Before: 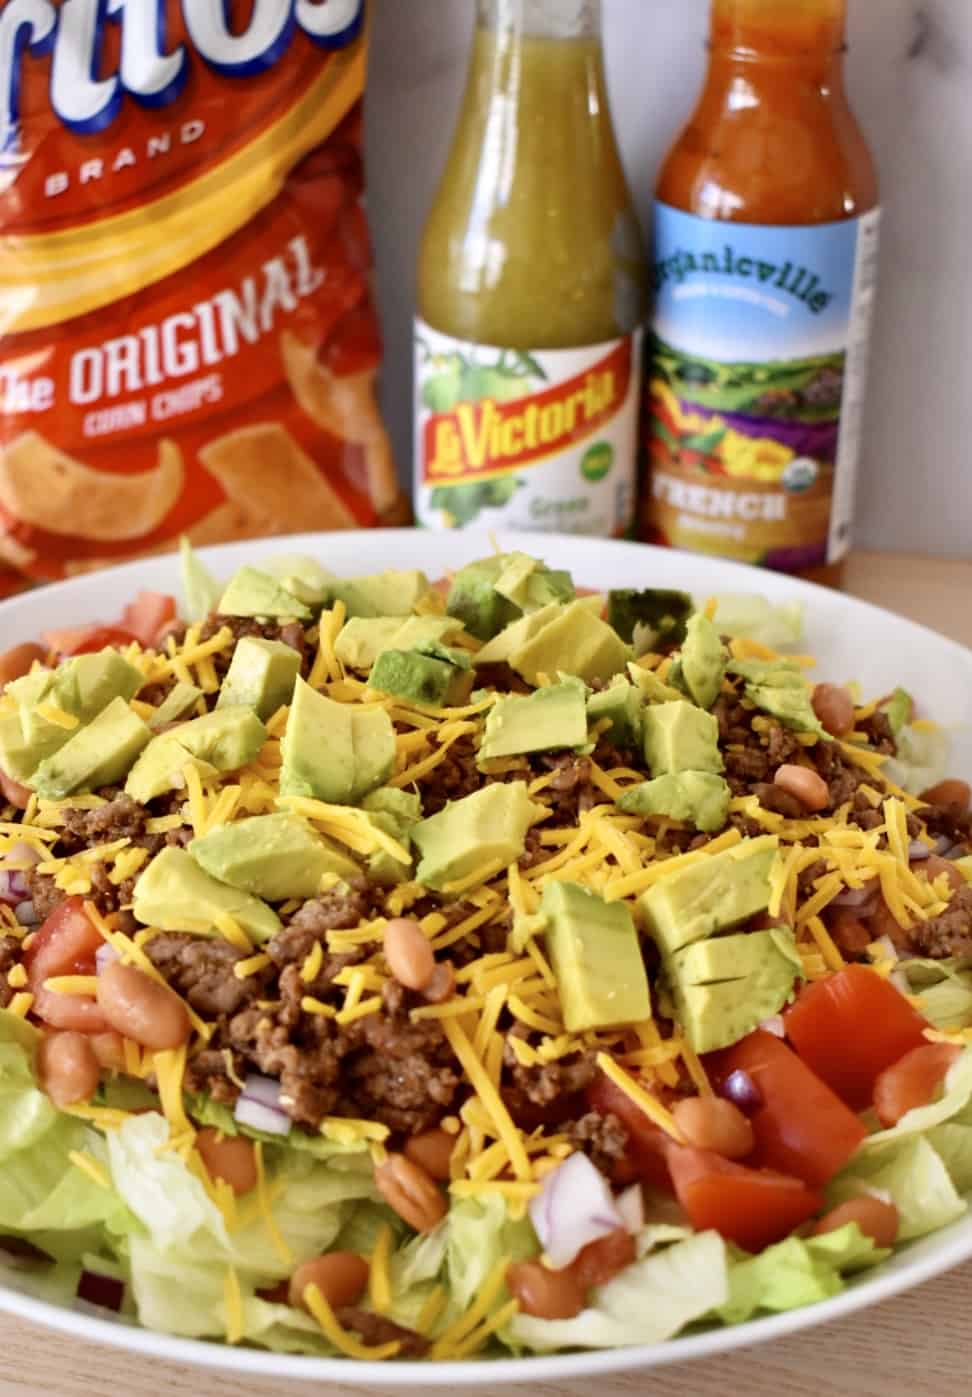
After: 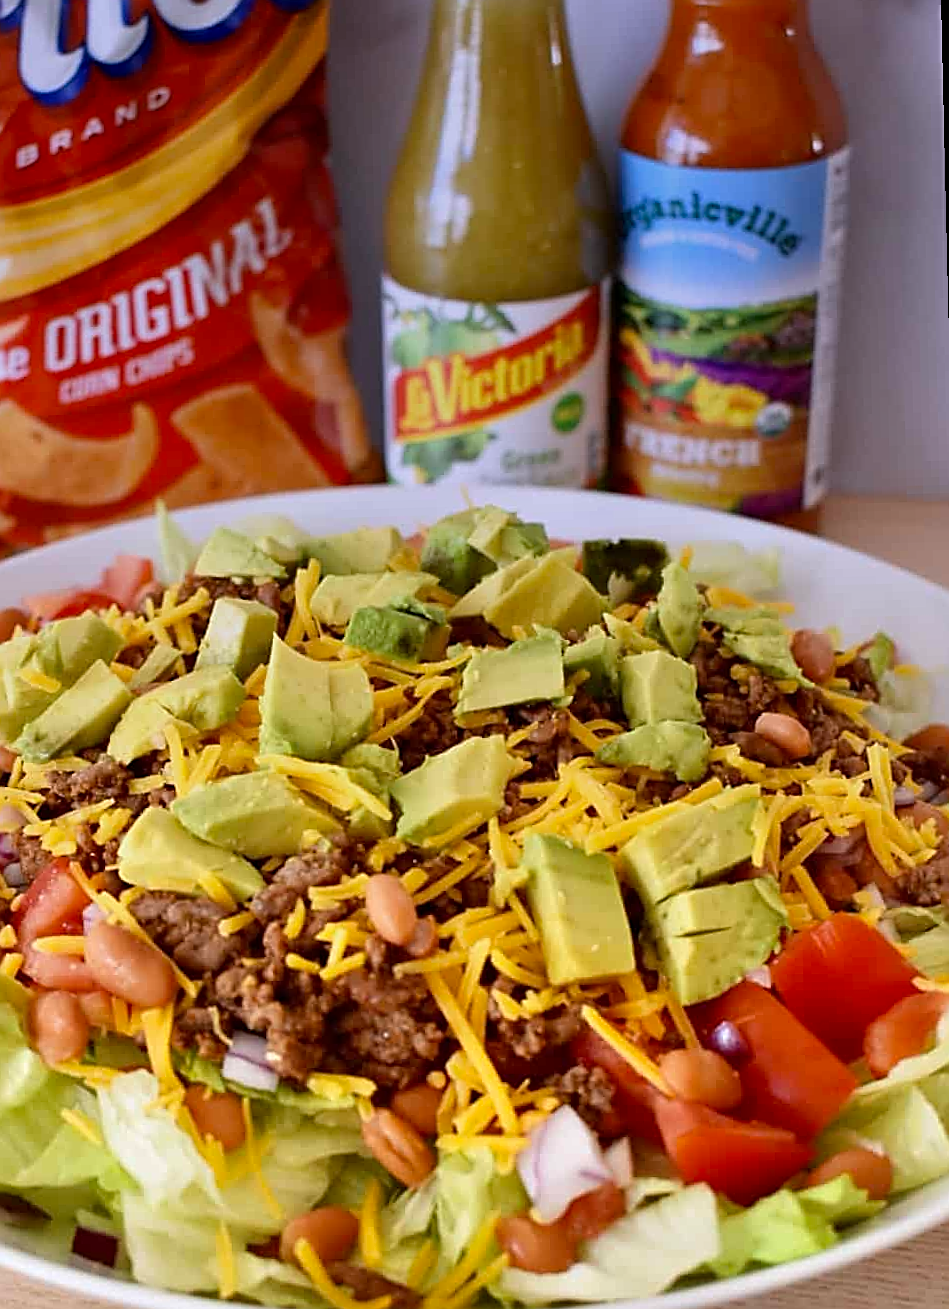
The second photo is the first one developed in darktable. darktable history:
crop and rotate: left 1.774%, right 0.633%, bottom 1.28%
graduated density: hue 238.83°, saturation 50%
rotate and perspective: rotation -1.32°, lens shift (horizontal) -0.031, crop left 0.015, crop right 0.985, crop top 0.047, crop bottom 0.982
sharpen: amount 0.901
